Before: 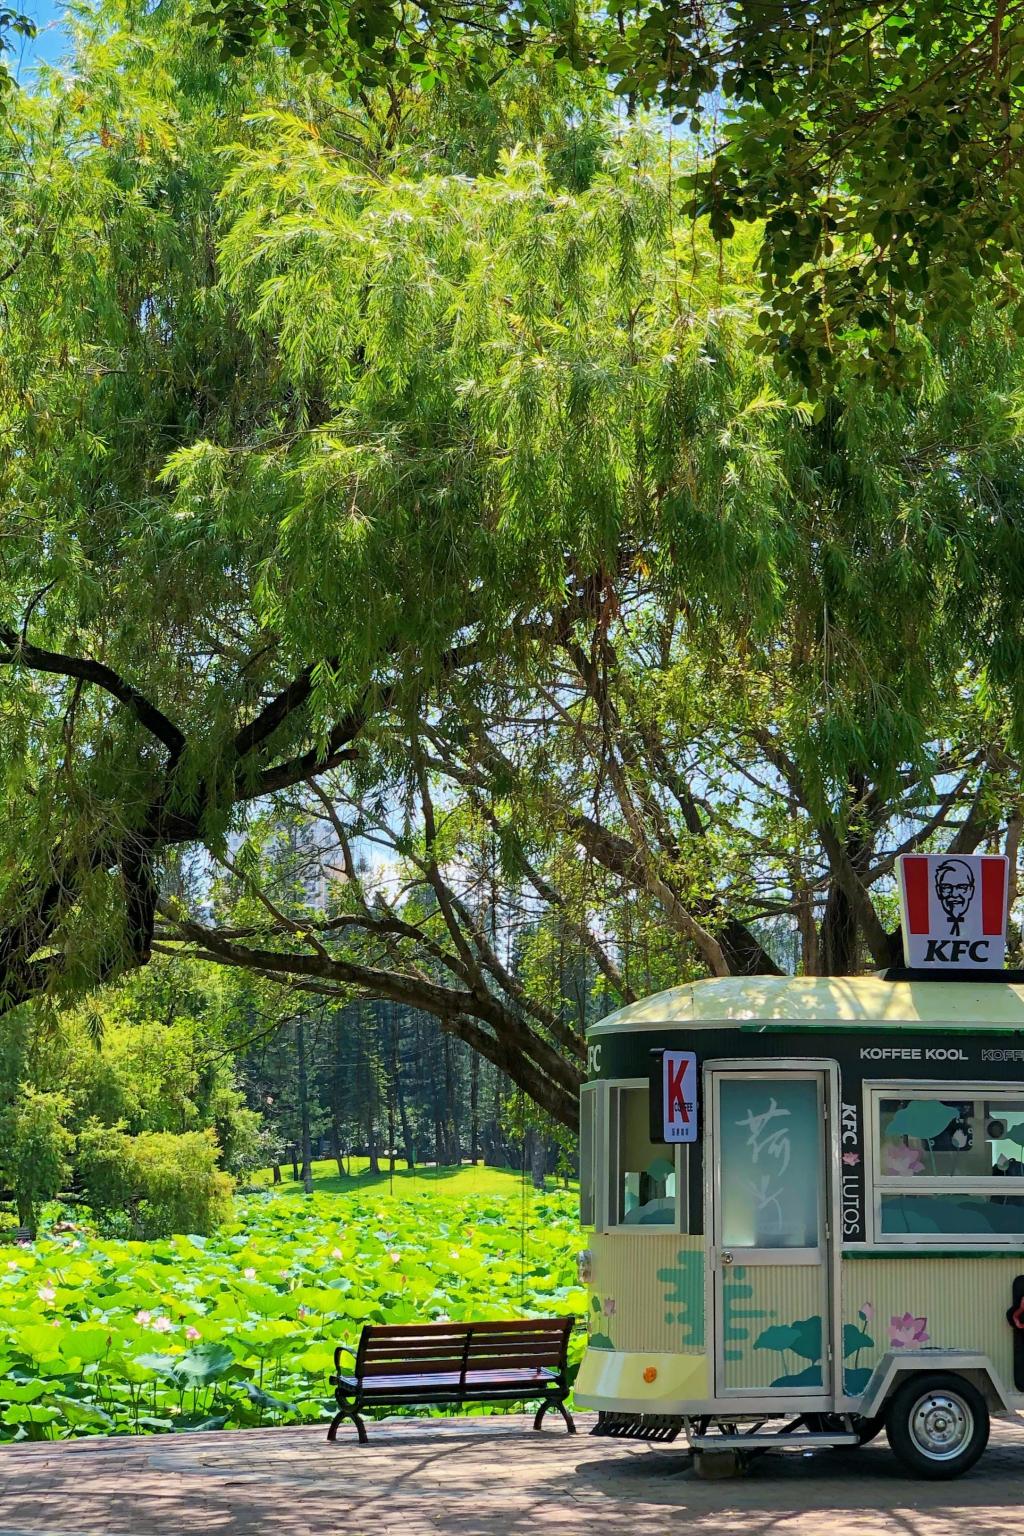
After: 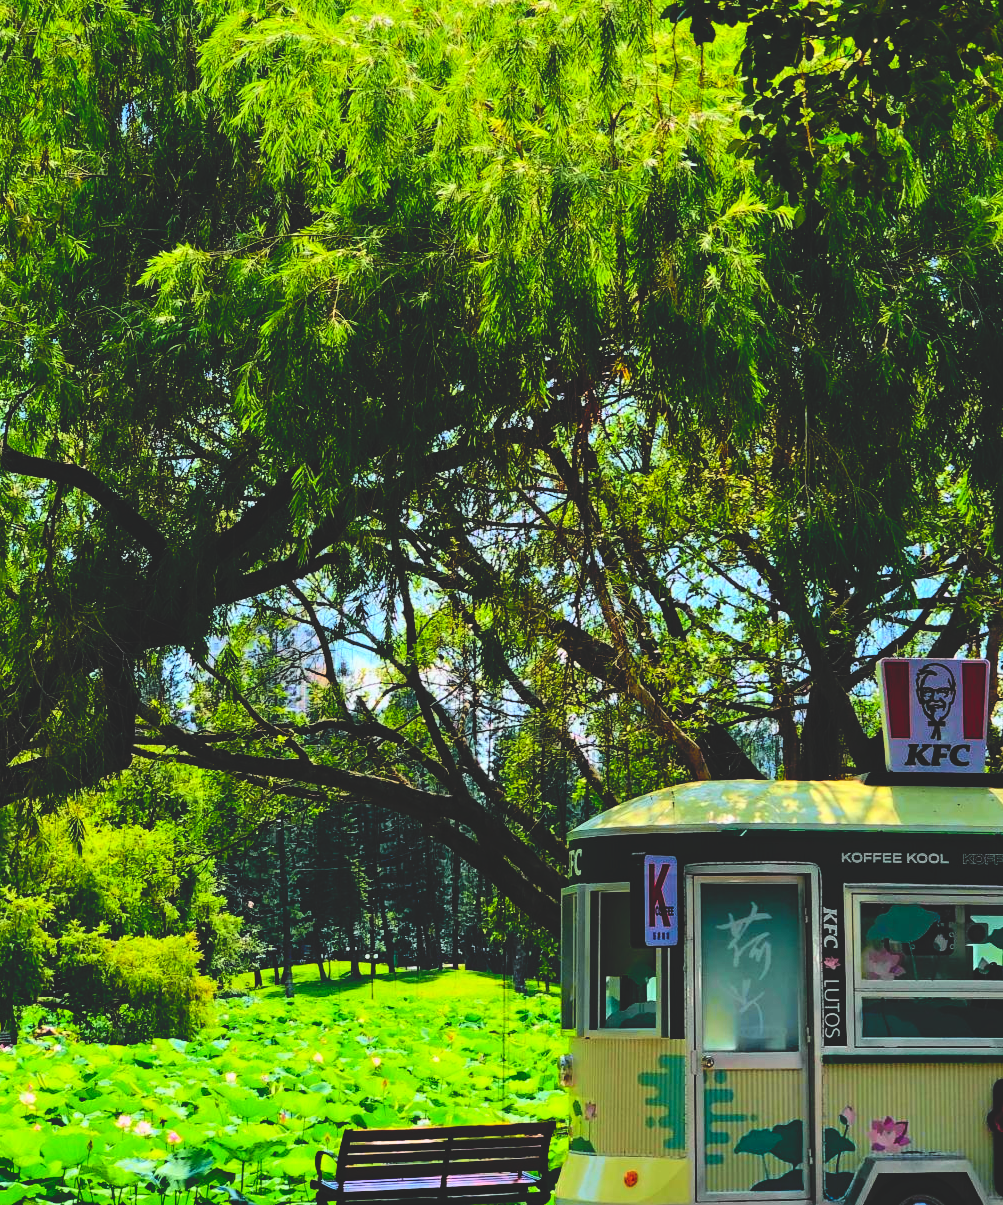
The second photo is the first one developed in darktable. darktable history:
base curve: curves: ch0 [(0, 0.02) (0.083, 0.036) (1, 1)], preserve colors none
tone curve: curves: ch0 [(0, 0.014) (0.12, 0.096) (0.386, 0.49) (0.54, 0.684) (0.751, 0.855) (0.89, 0.943) (0.998, 0.989)]; ch1 [(0, 0) (0.133, 0.099) (0.437, 0.41) (0.5, 0.5) (0.517, 0.536) (0.548, 0.575) (0.582, 0.639) (0.627, 0.692) (0.836, 0.868) (1, 1)]; ch2 [(0, 0) (0.374, 0.341) (0.456, 0.443) (0.478, 0.49) (0.501, 0.5) (0.528, 0.538) (0.55, 0.6) (0.572, 0.633) (0.702, 0.775) (1, 1)], color space Lab, independent channels, preserve colors none
crop and rotate: left 1.899%, top 12.782%, right 0.129%, bottom 8.762%
